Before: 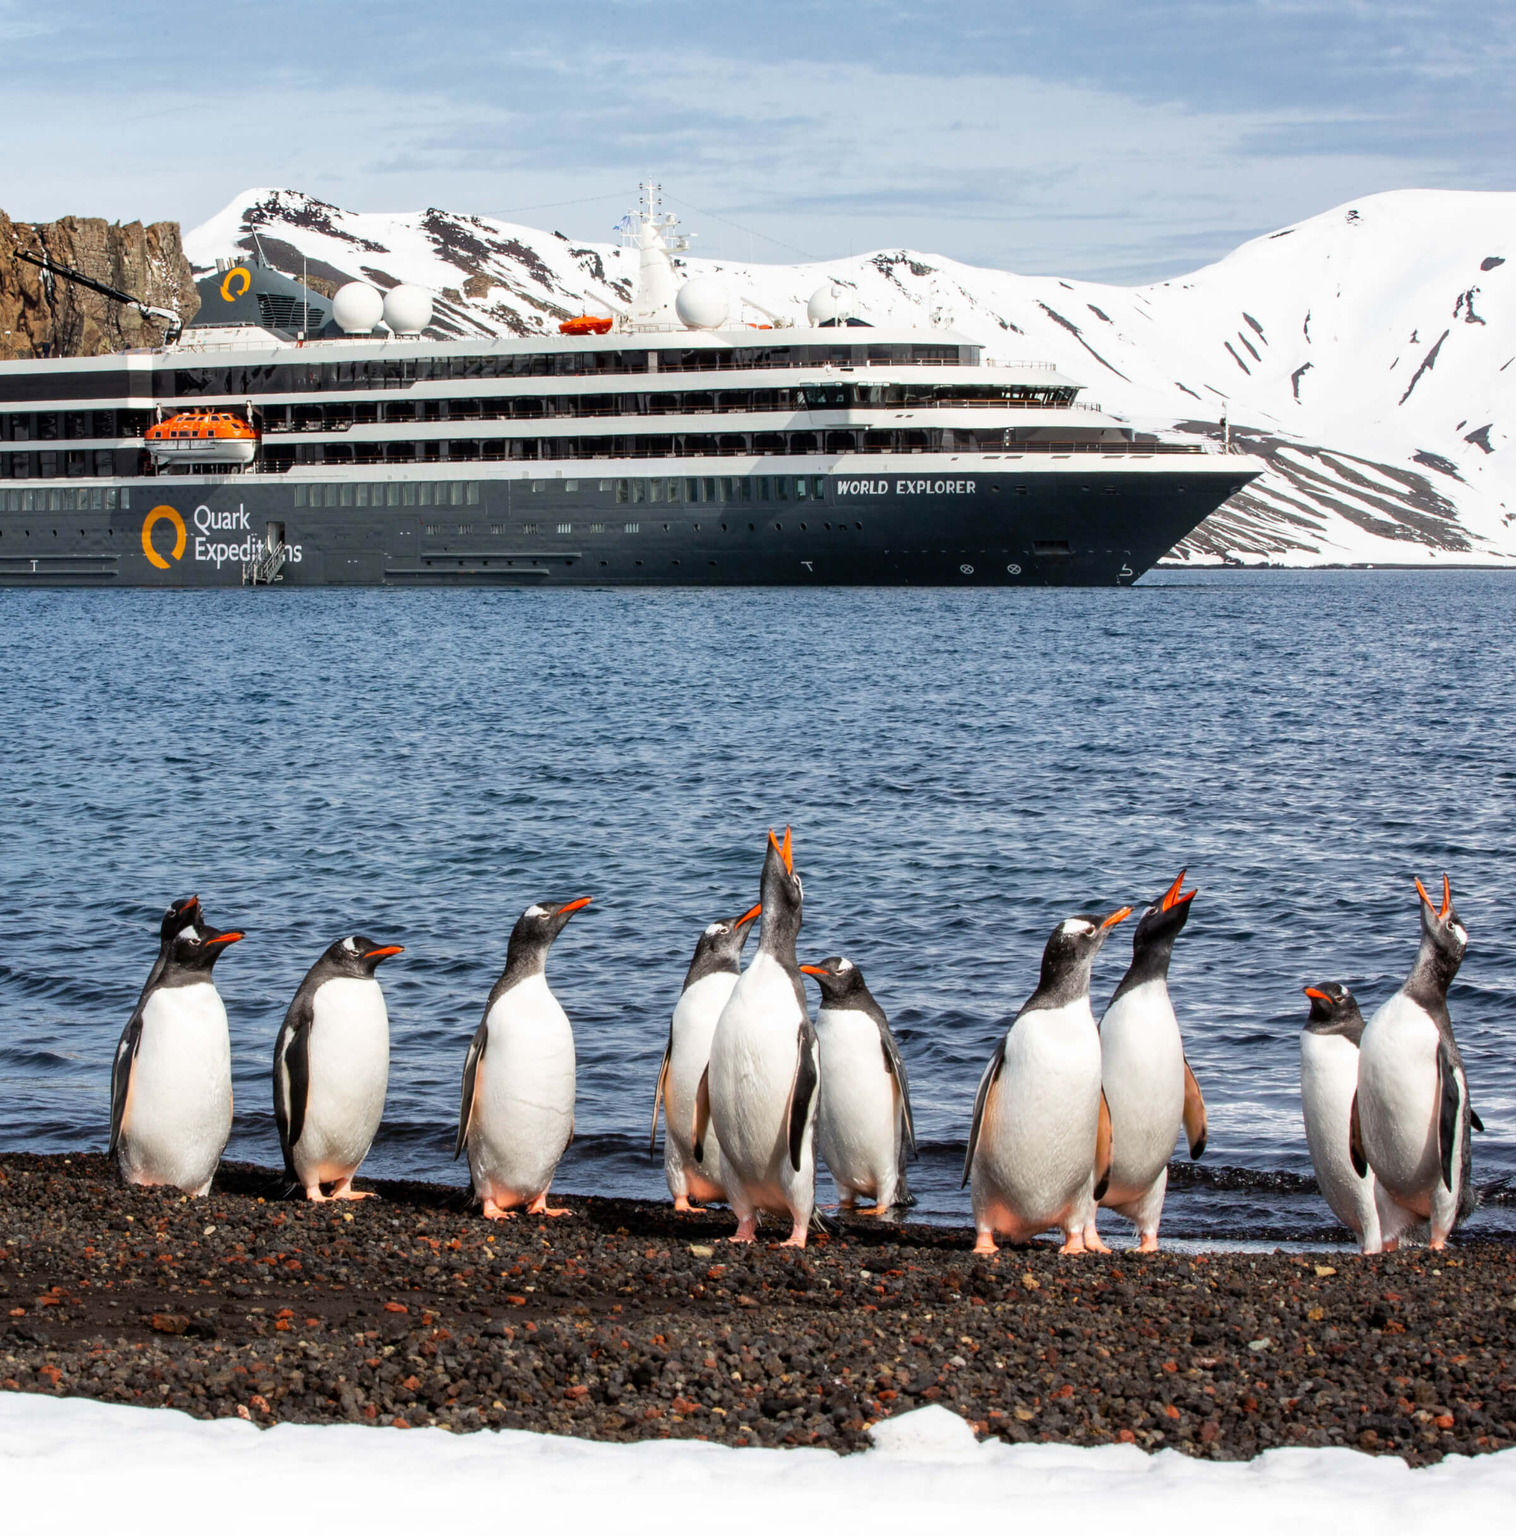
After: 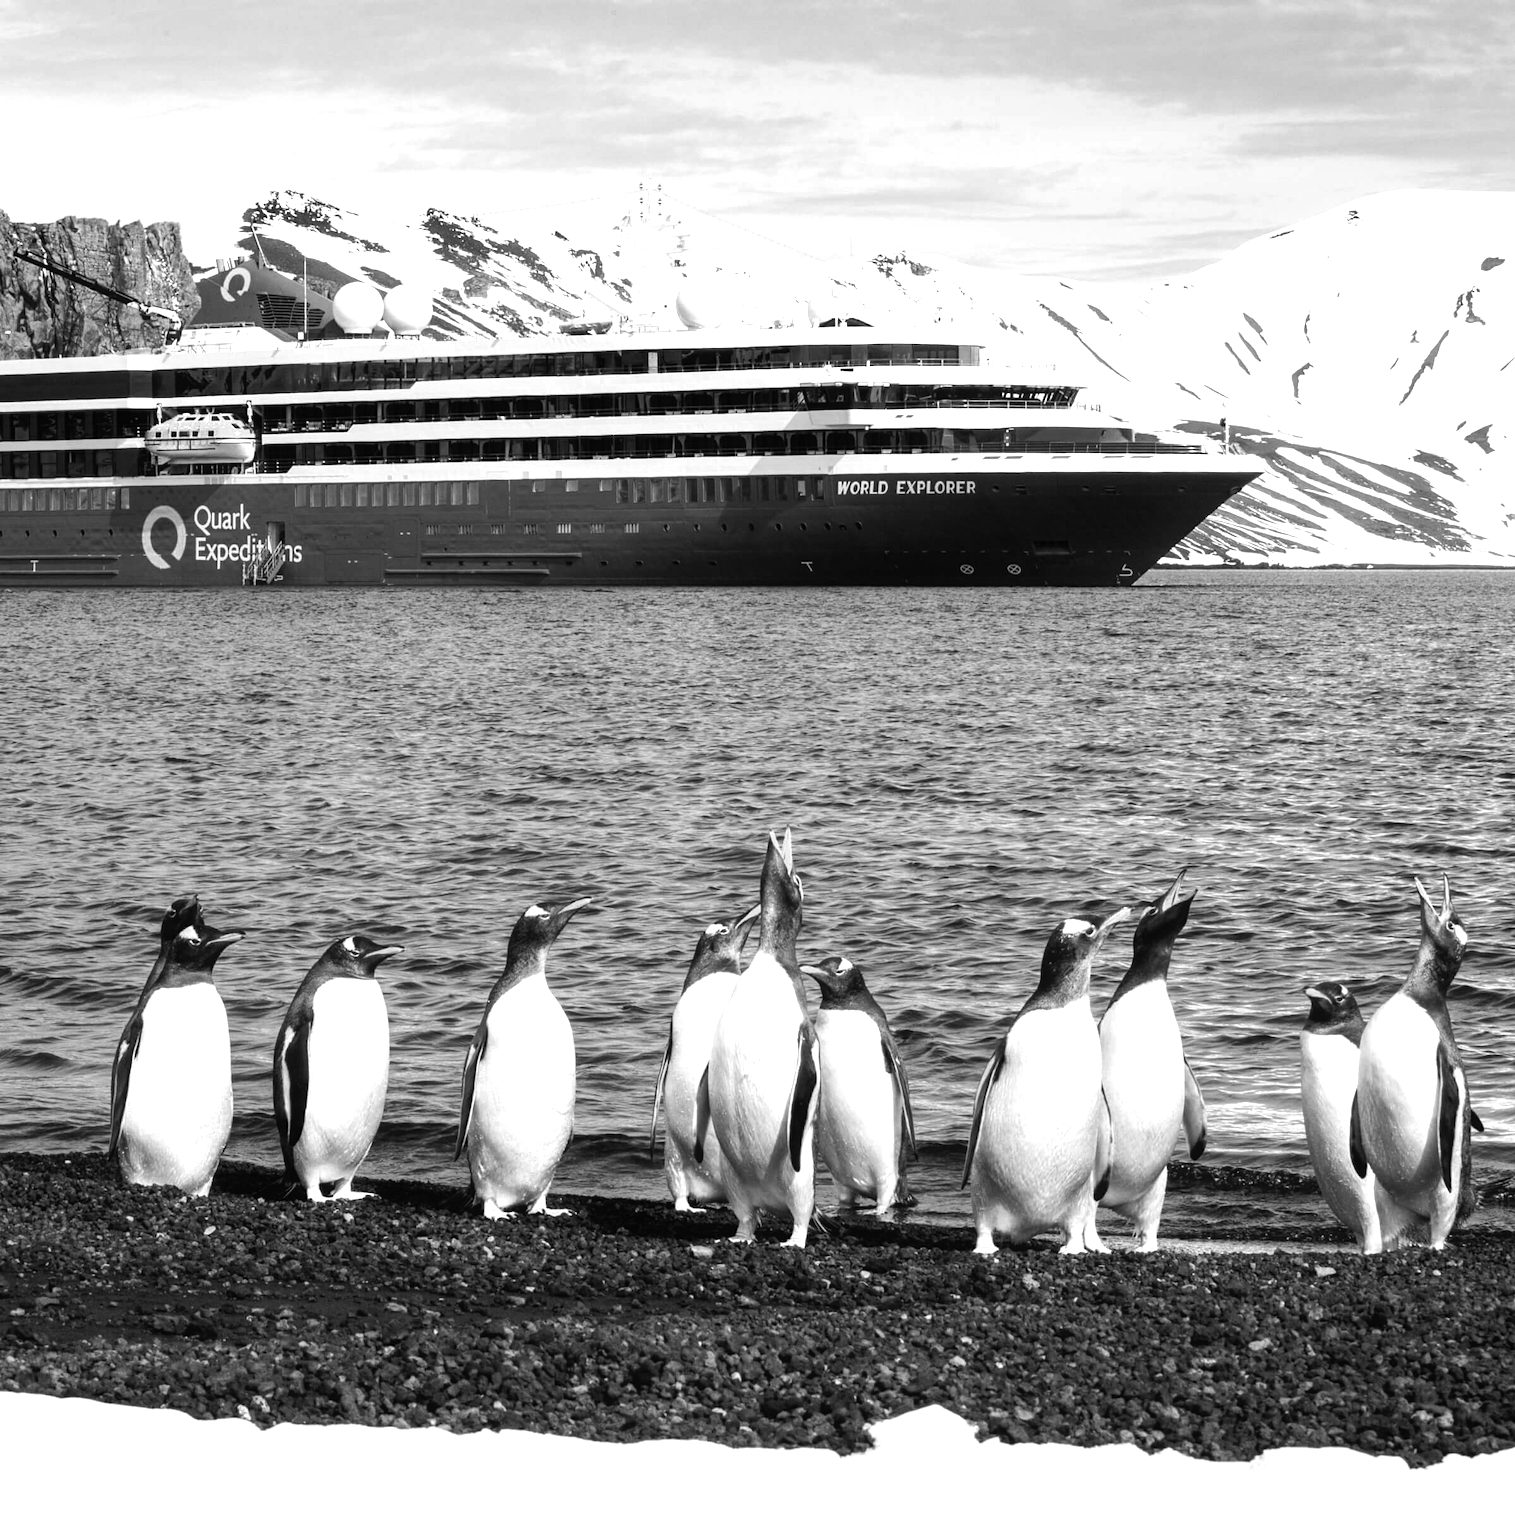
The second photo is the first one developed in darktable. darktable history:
color balance rgb: perceptual saturation grading › global saturation 38.804%, perceptual saturation grading › highlights -50.168%, perceptual saturation grading › shadows 30.611%, perceptual brilliance grading › highlights 19.862%, perceptual brilliance grading › mid-tones 19.209%, perceptual brilliance grading › shadows -19.743%
color zones: curves: ch0 [(0.004, 0.588) (0.116, 0.636) (0.259, 0.476) (0.423, 0.464) (0.75, 0.5)]; ch1 [(0, 0) (0.143, 0) (0.286, 0) (0.429, 0) (0.571, 0) (0.714, 0) (0.857, 0)]
contrast equalizer: octaves 7, y [[0.5, 0.488, 0.462, 0.461, 0.491, 0.5], [0.5 ×6], [0.5 ×6], [0 ×6], [0 ×6]]
